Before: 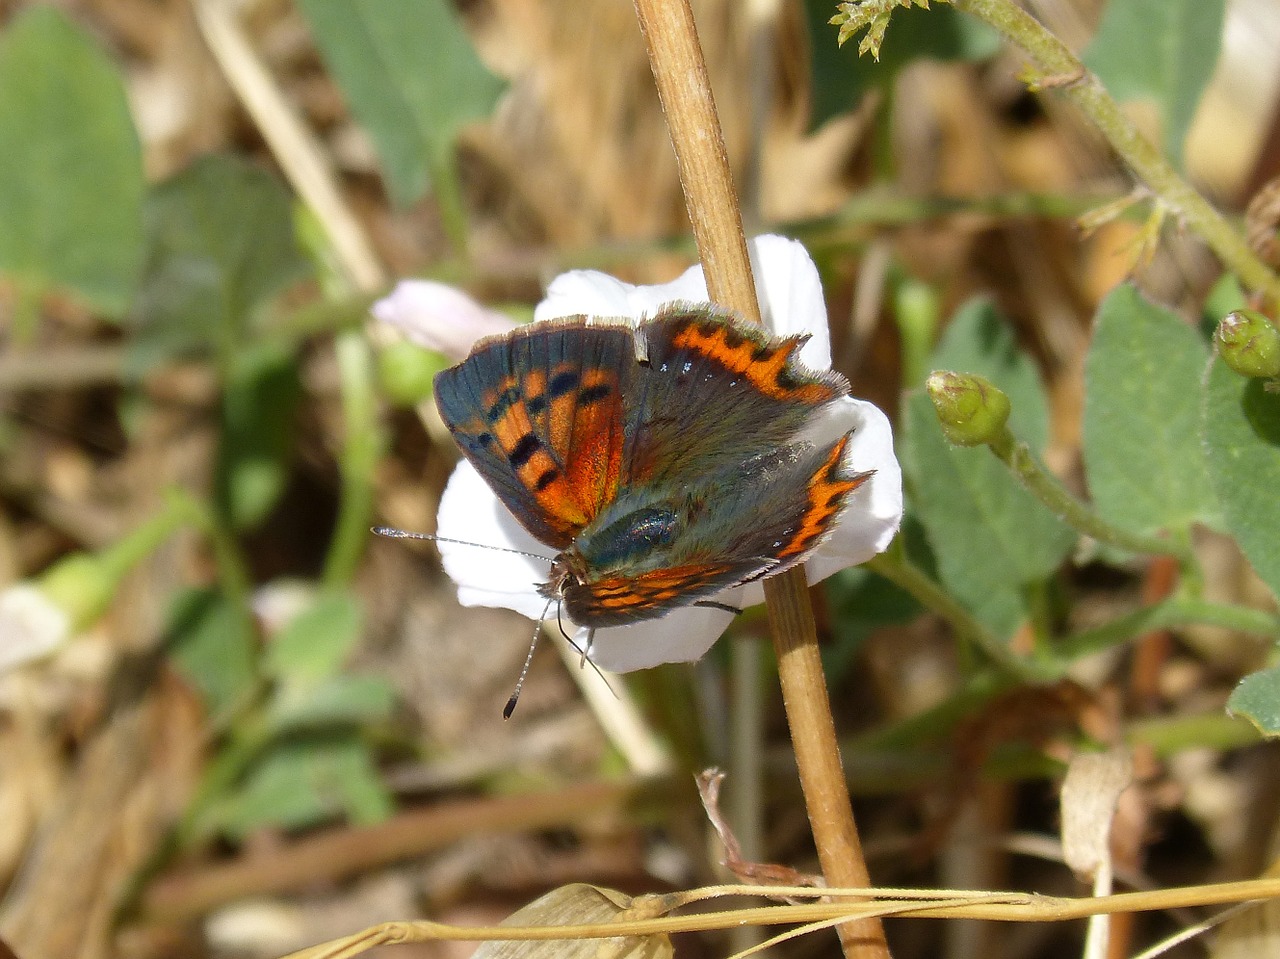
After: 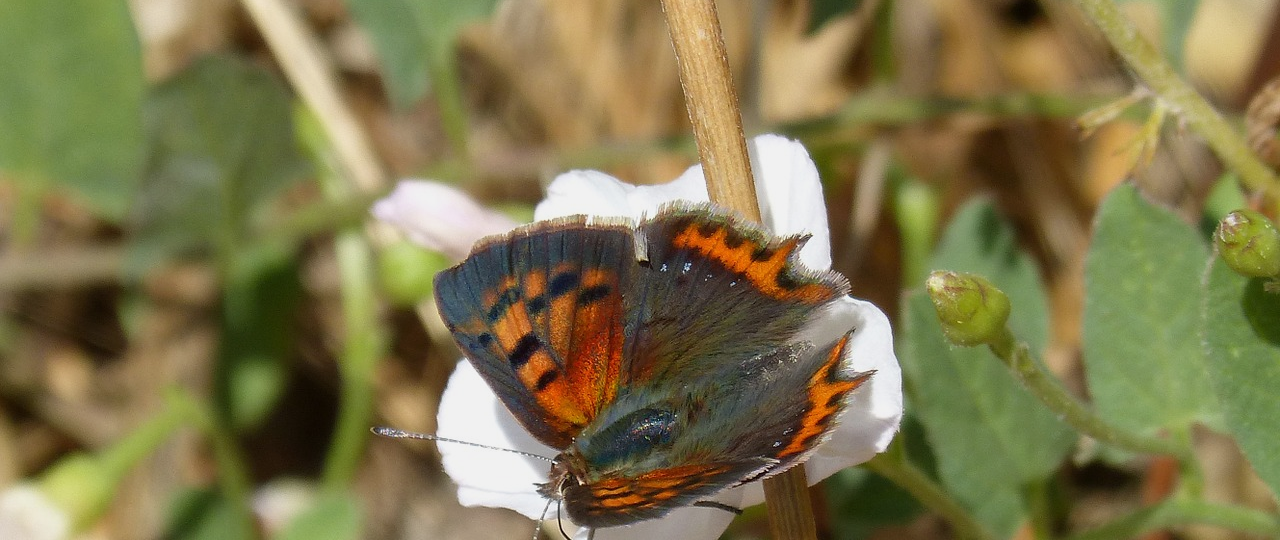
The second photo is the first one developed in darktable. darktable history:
exposure: exposure -0.181 EV, compensate exposure bias true, compensate highlight preservation false
crop and rotate: top 10.436%, bottom 33.254%
